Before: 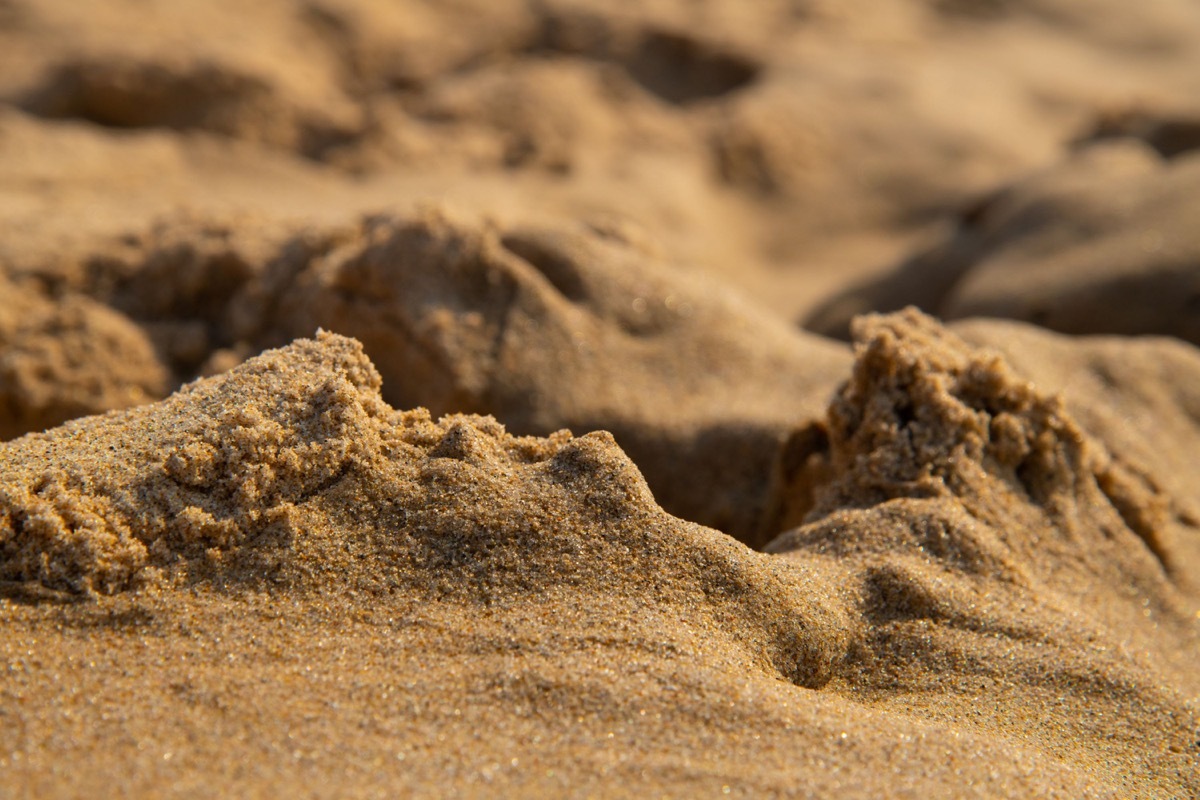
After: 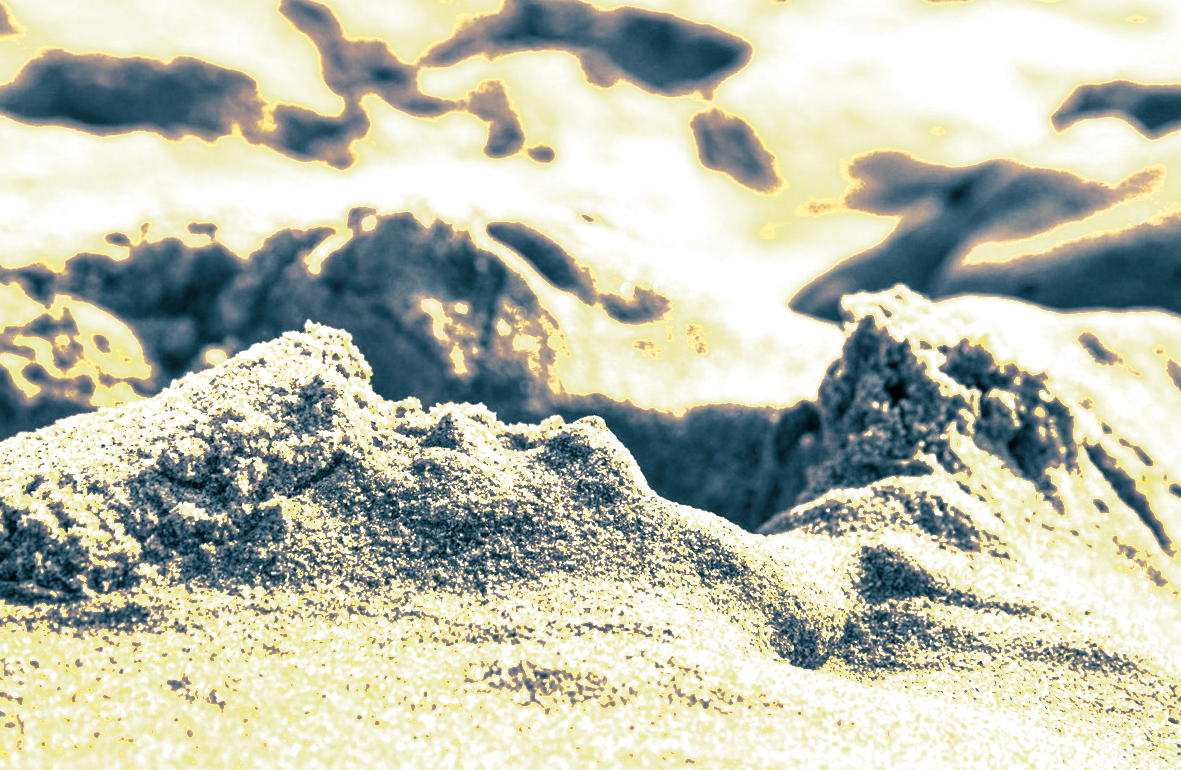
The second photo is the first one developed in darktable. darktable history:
rotate and perspective: rotation -1.42°, crop left 0.016, crop right 0.984, crop top 0.035, crop bottom 0.965
levels: levels [0, 0.394, 0.787]
exposure: black level correction 0, exposure 1.45 EV, compensate exposure bias true, compensate highlight preservation false
local contrast: detail 154%
velvia: on, module defaults
color zones: curves: ch0 [(0.11, 0.396) (0.195, 0.36) (0.25, 0.5) (0.303, 0.412) (0.357, 0.544) (0.75, 0.5) (0.967, 0.328)]; ch1 [(0, 0.468) (0.112, 0.512) (0.202, 0.6) (0.25, 0.5) (0.307, 0.352) (0.357, 0.544) (0.75, 0.5) (0.963, 0.524)]
split-toning: shadows › hue 212.4°, balance -70
